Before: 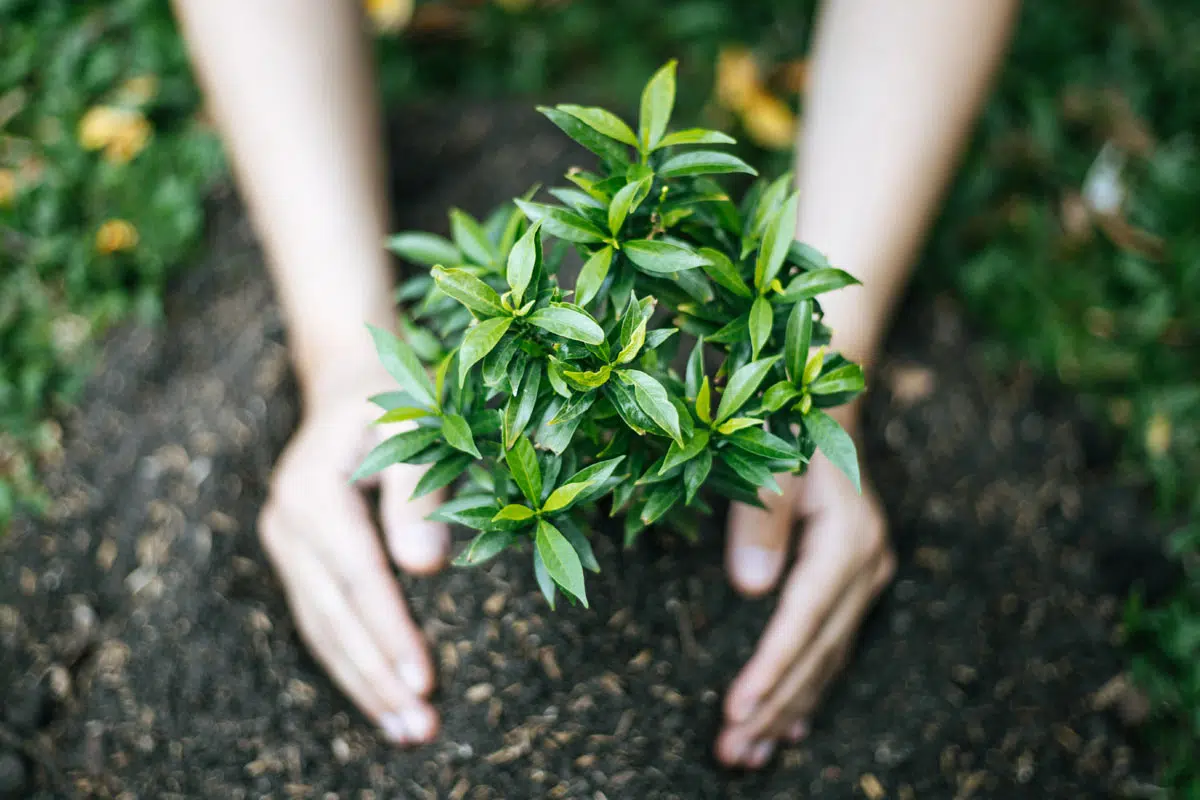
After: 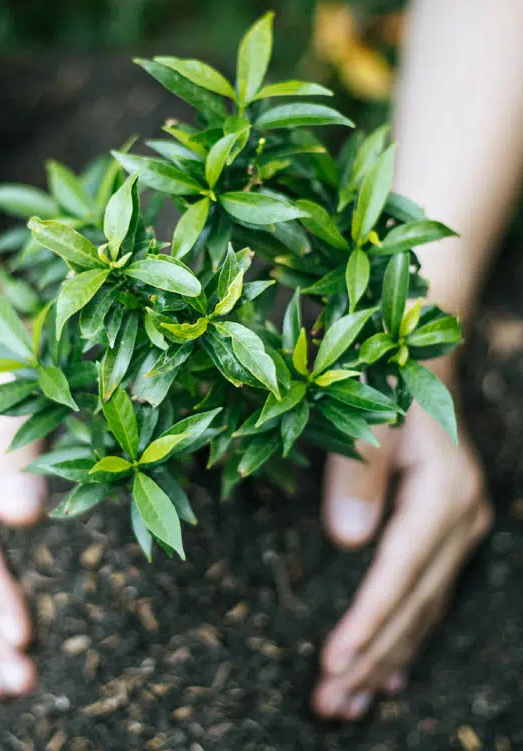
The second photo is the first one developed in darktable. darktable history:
crop: left 33.606%, top 6.024%, right 22.775%
